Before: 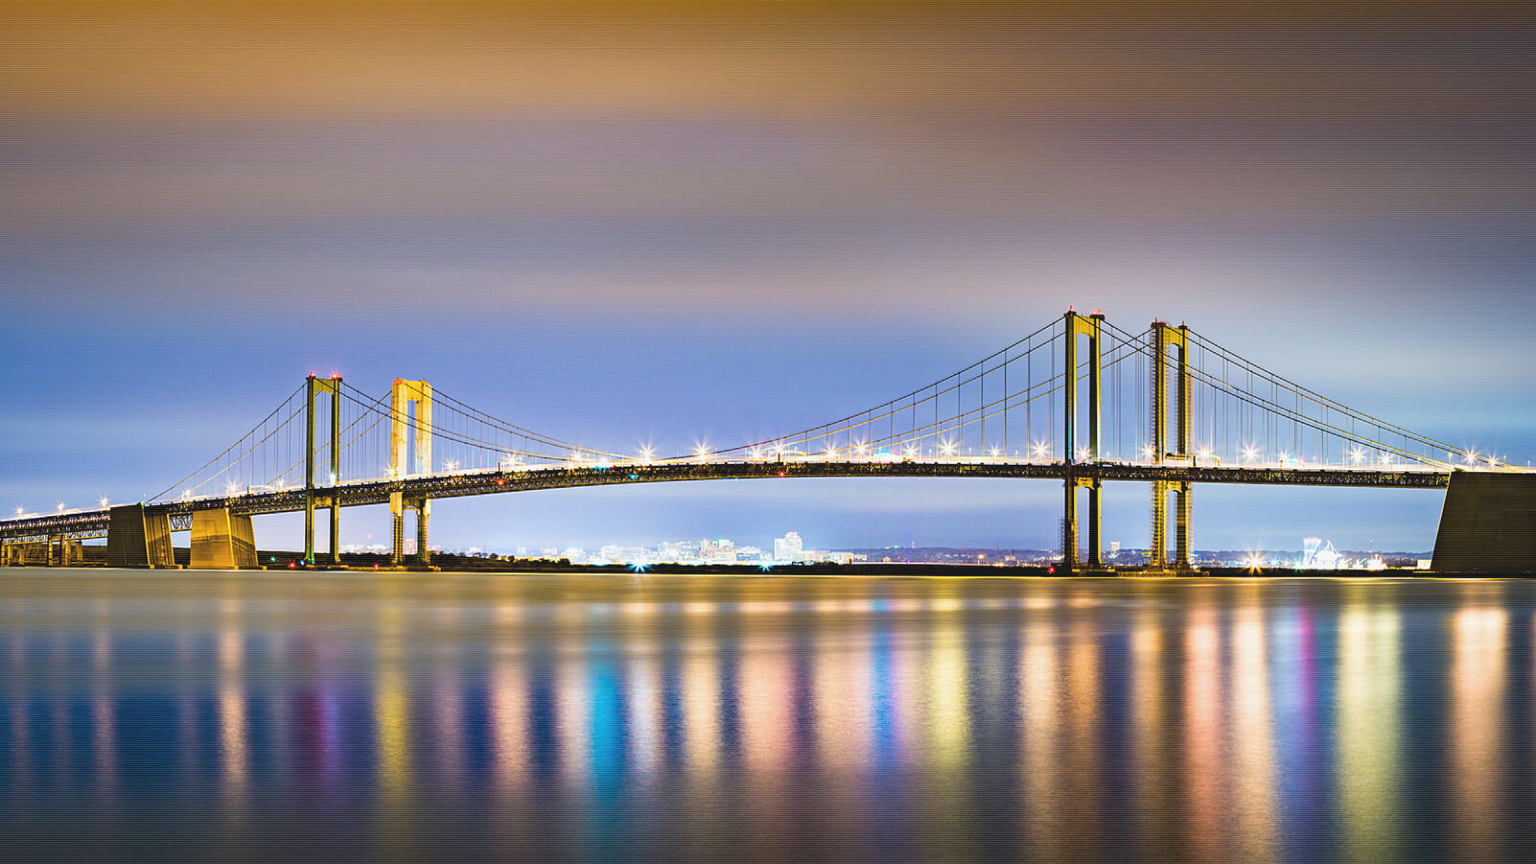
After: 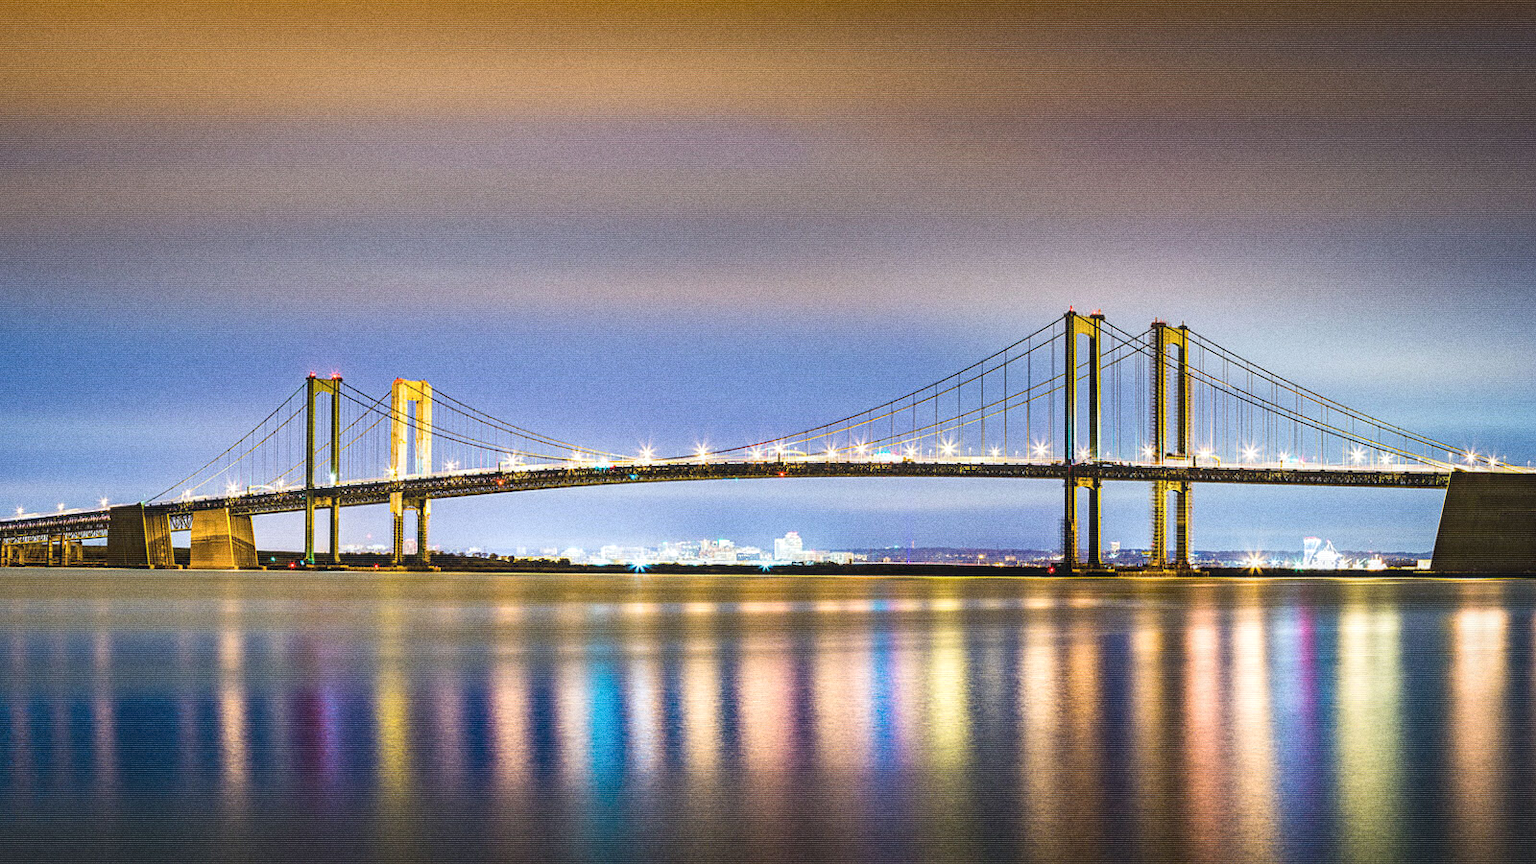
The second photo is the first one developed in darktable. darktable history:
local contrast: detail 130%
grain: coarseness 9.61 ISO, strength 35.62%
